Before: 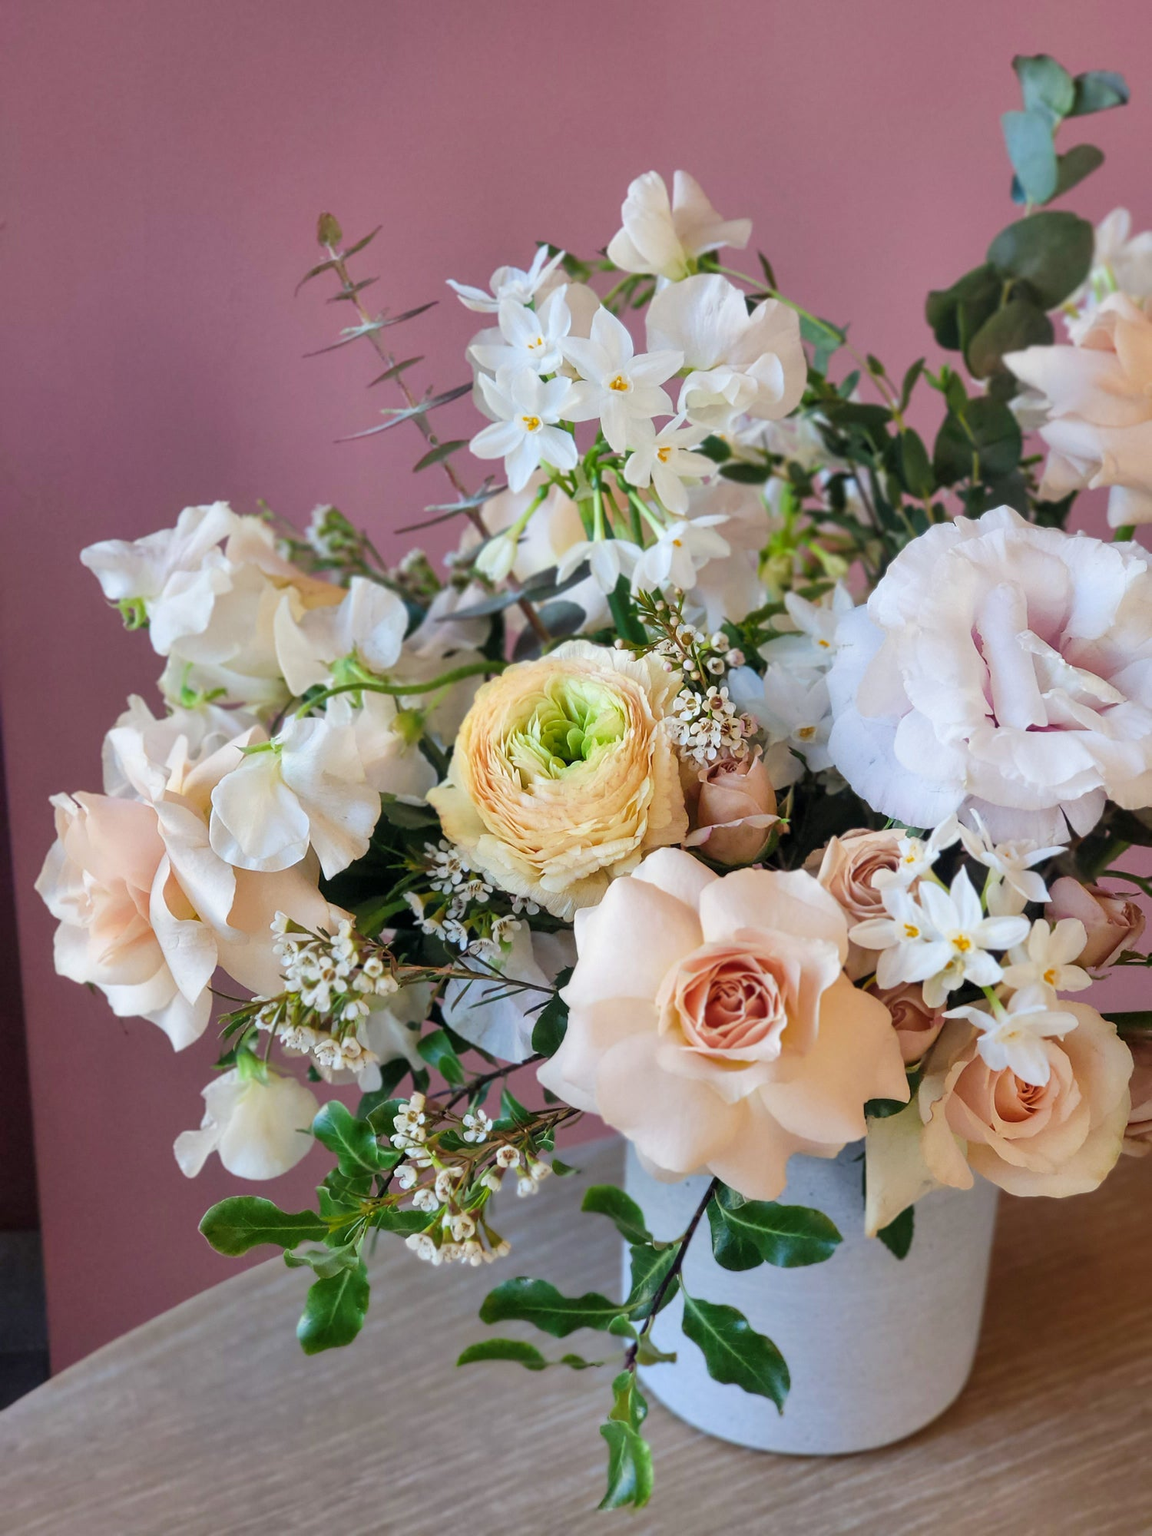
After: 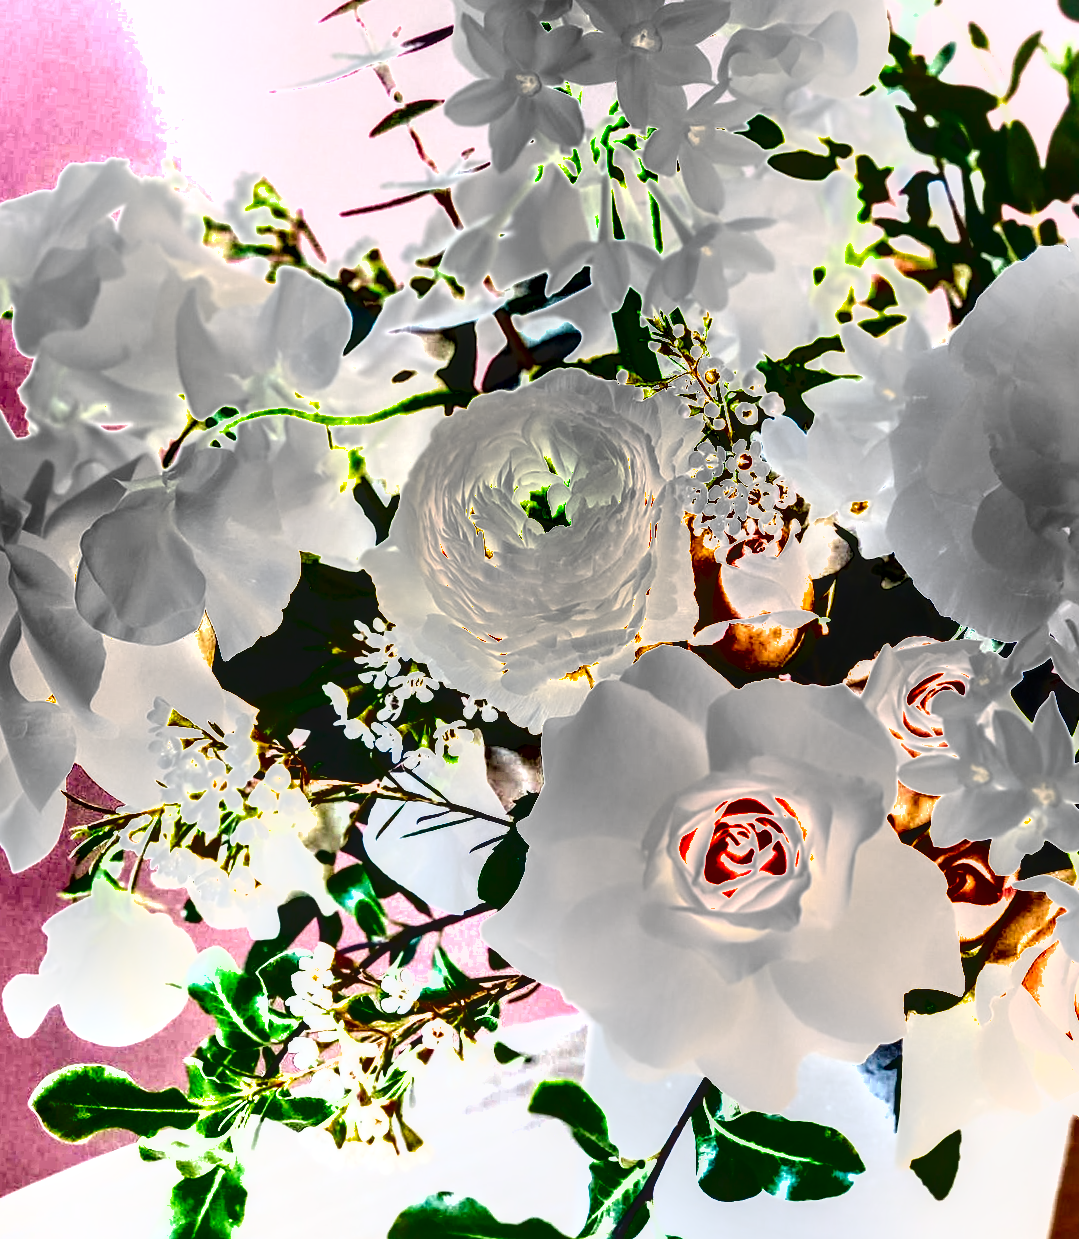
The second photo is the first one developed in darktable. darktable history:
shadows and highlights: radius 172.72, shadows 27.58, white point adjustment 3.3, highlights -68.61, soften with gaussian
crop and rotate: angle -3.53°, left 9.917%, top 21.119%, right 12.358%, bottom 11.937%
color balance rgb: perceptual saturation grading › global saturation 0.626%, perceptual saturation grading › highlights -33.71%, perceptual saturation grading › mid-tones 14.976%, perceptual saturation grading › shadows 47.521%, perceptual brilliance grading › highlights 16.057%, perceptual brilliance grading › mid-tones 6.322%, perceptual brilliance grading › shadows -15.235%, global vibrance 14.437%
local contrast: on, module defaults
tone curve: curves: ch0 [(0, 0) (0.004, 0.001) (0.133, 0.112) (0.325, 0.362) (0.832, 0.893) (1, 1)], preserve colors none
exposure: black level correction 0, exposure 1.995 EV, compensate exposure bias true, compensate highlight preservation false
tone equalizer: on, module defaults
